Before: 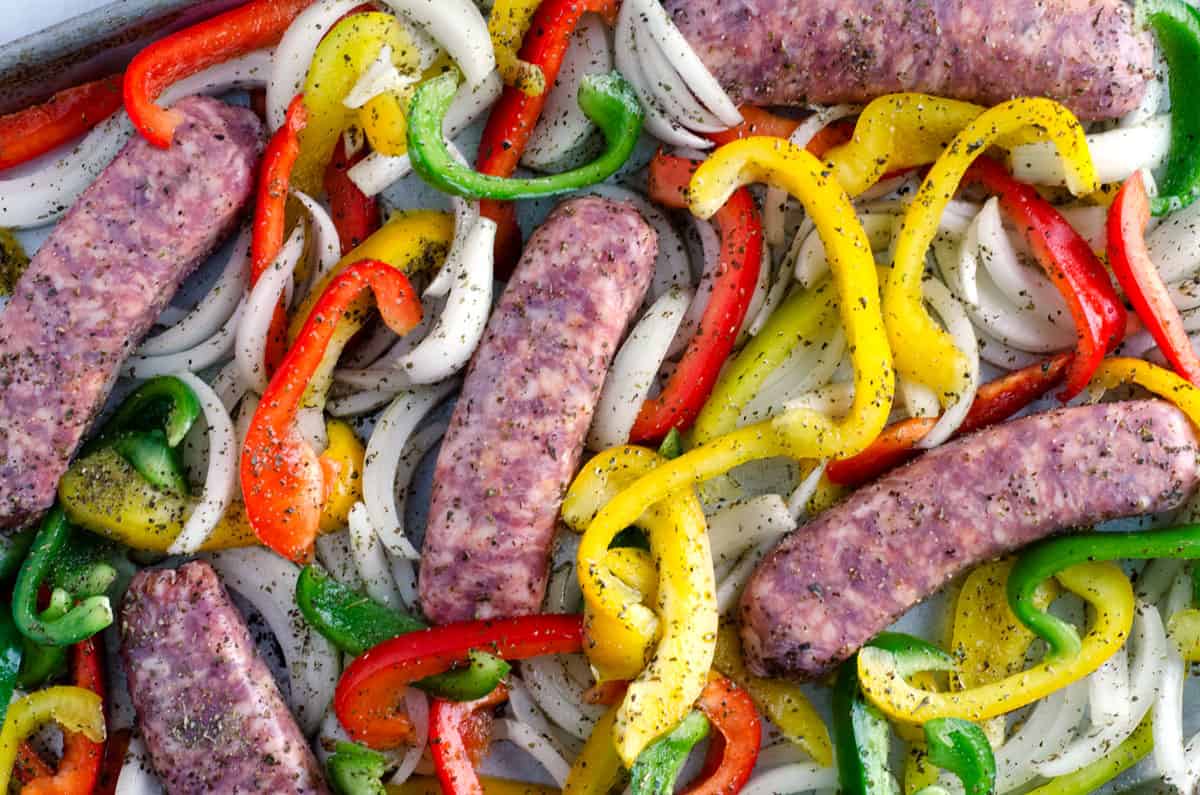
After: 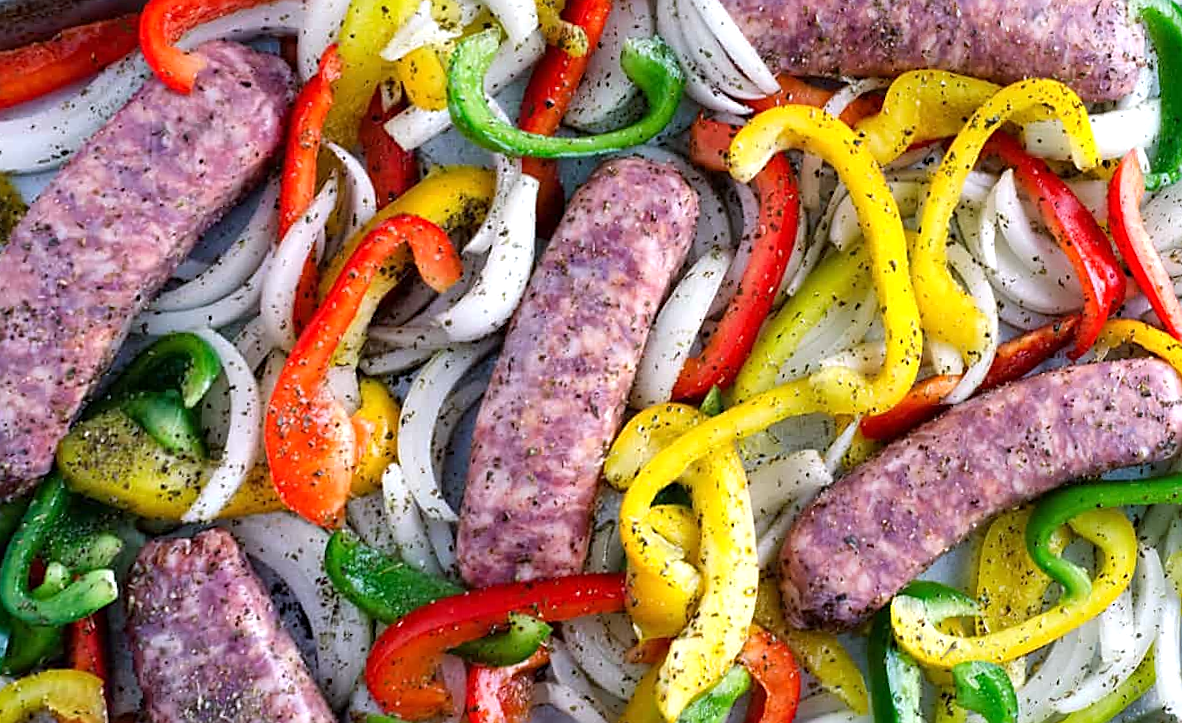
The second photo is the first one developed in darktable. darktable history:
rotate and perspective: rotation -0.013°, lens shift (vertical) -0.027, lens shift (horizontal) 0.178, crop left 0.016, crop right 0.989, crop top 0.082, crop bottom 0.918
white balance: red 0.984, blue 1.059
exposure: exposure 0.2 EV, compensate highlight preservation false
sharpen: amount 0.55
